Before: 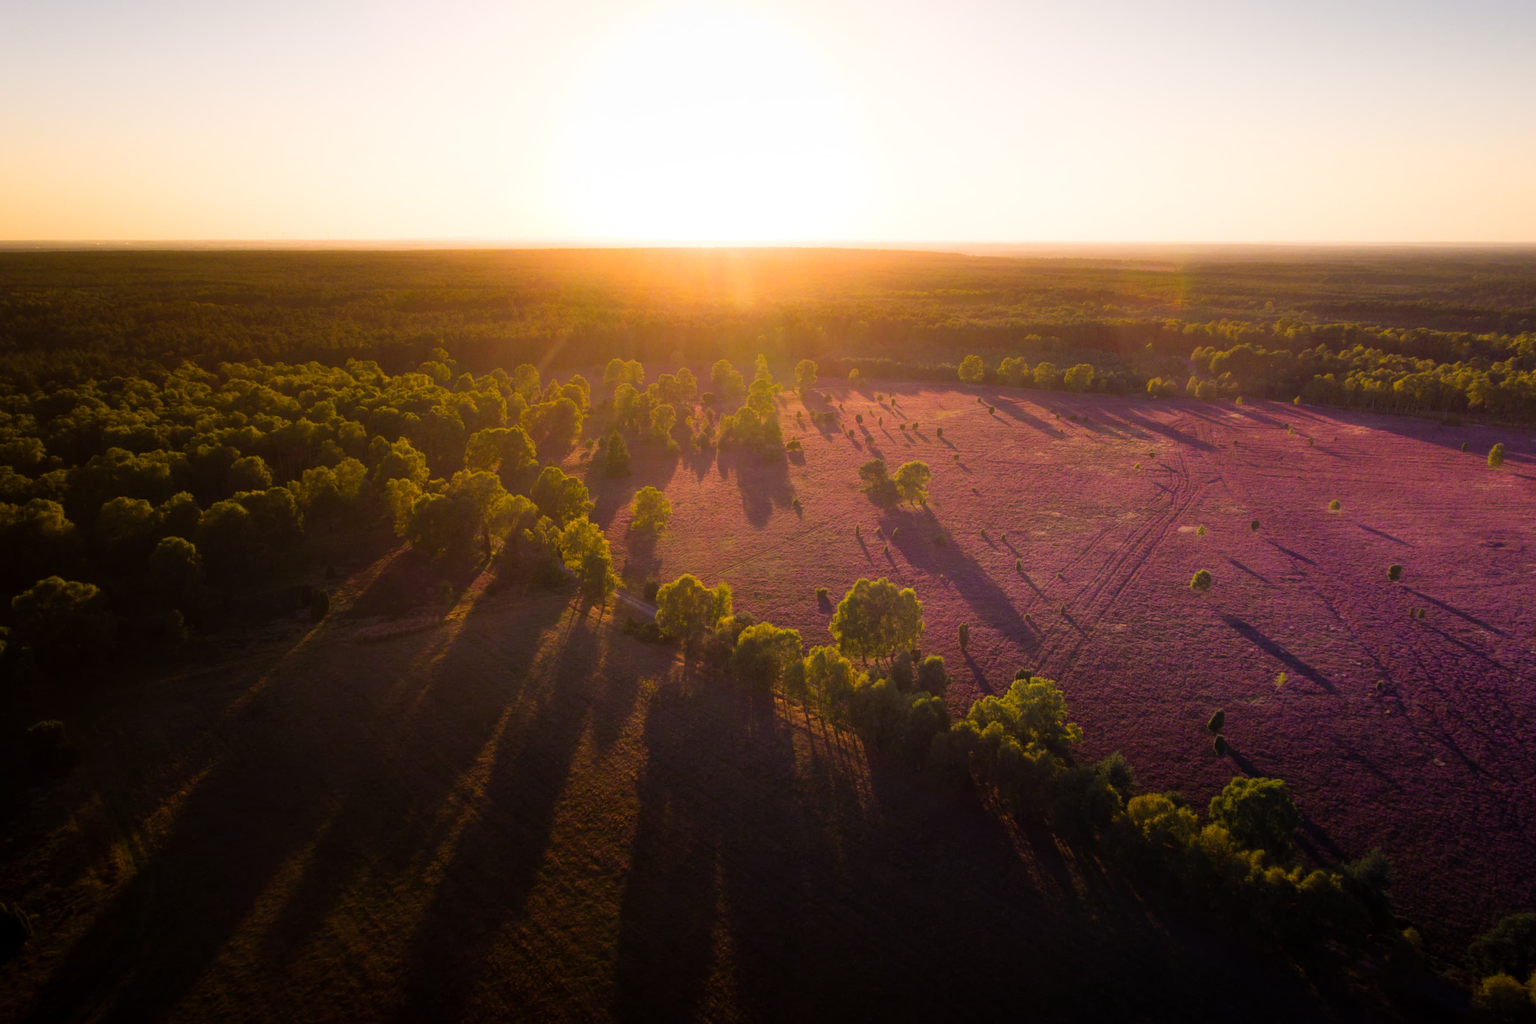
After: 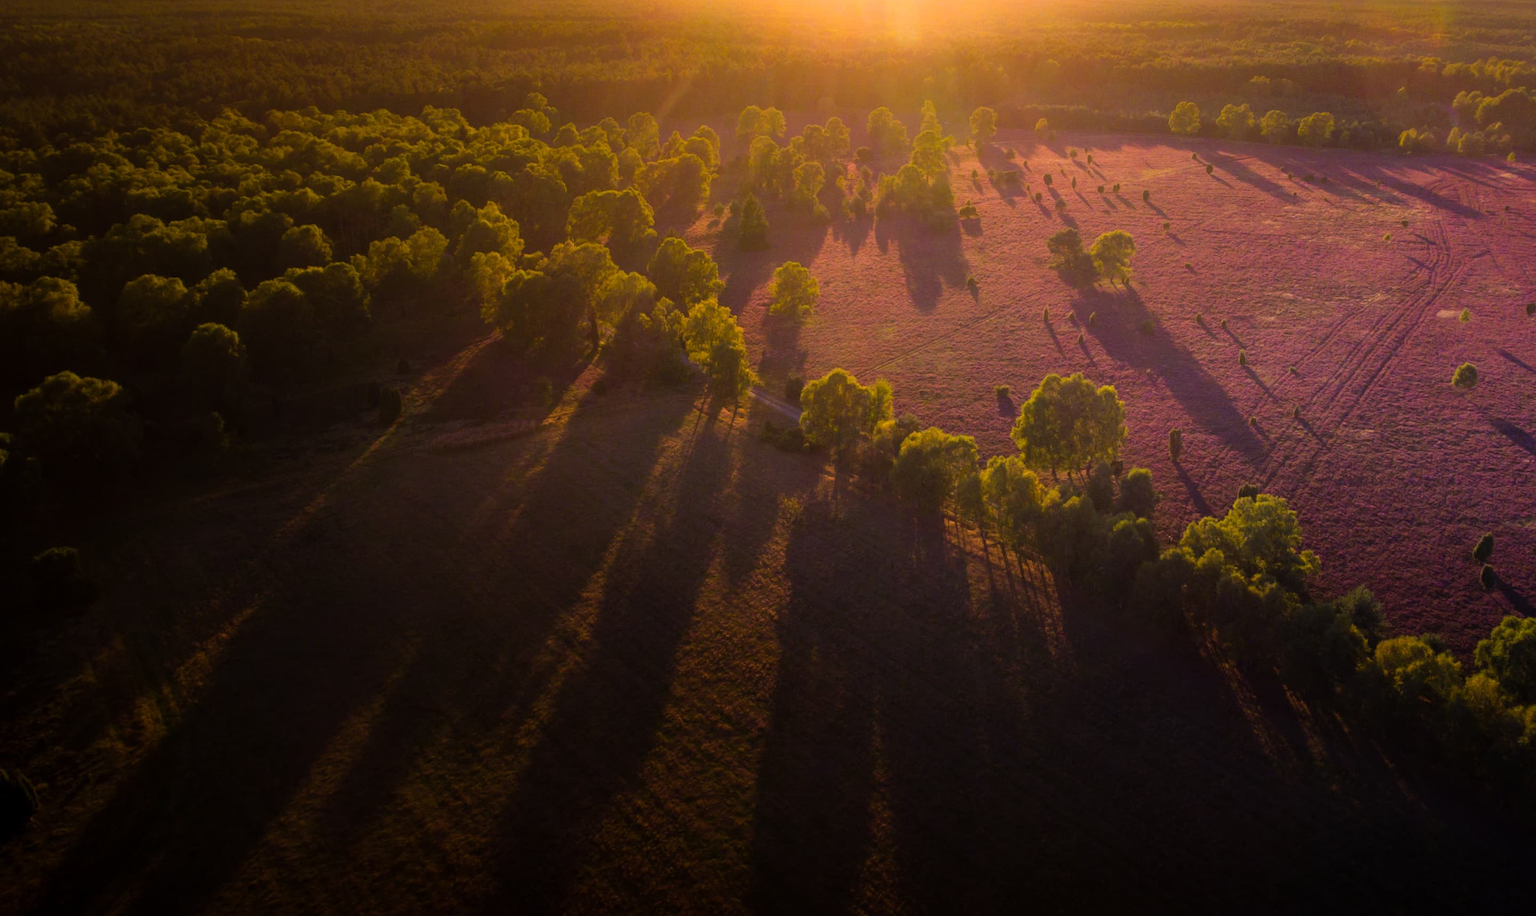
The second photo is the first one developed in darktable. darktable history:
crop: top 26.579%, right 17.973%
